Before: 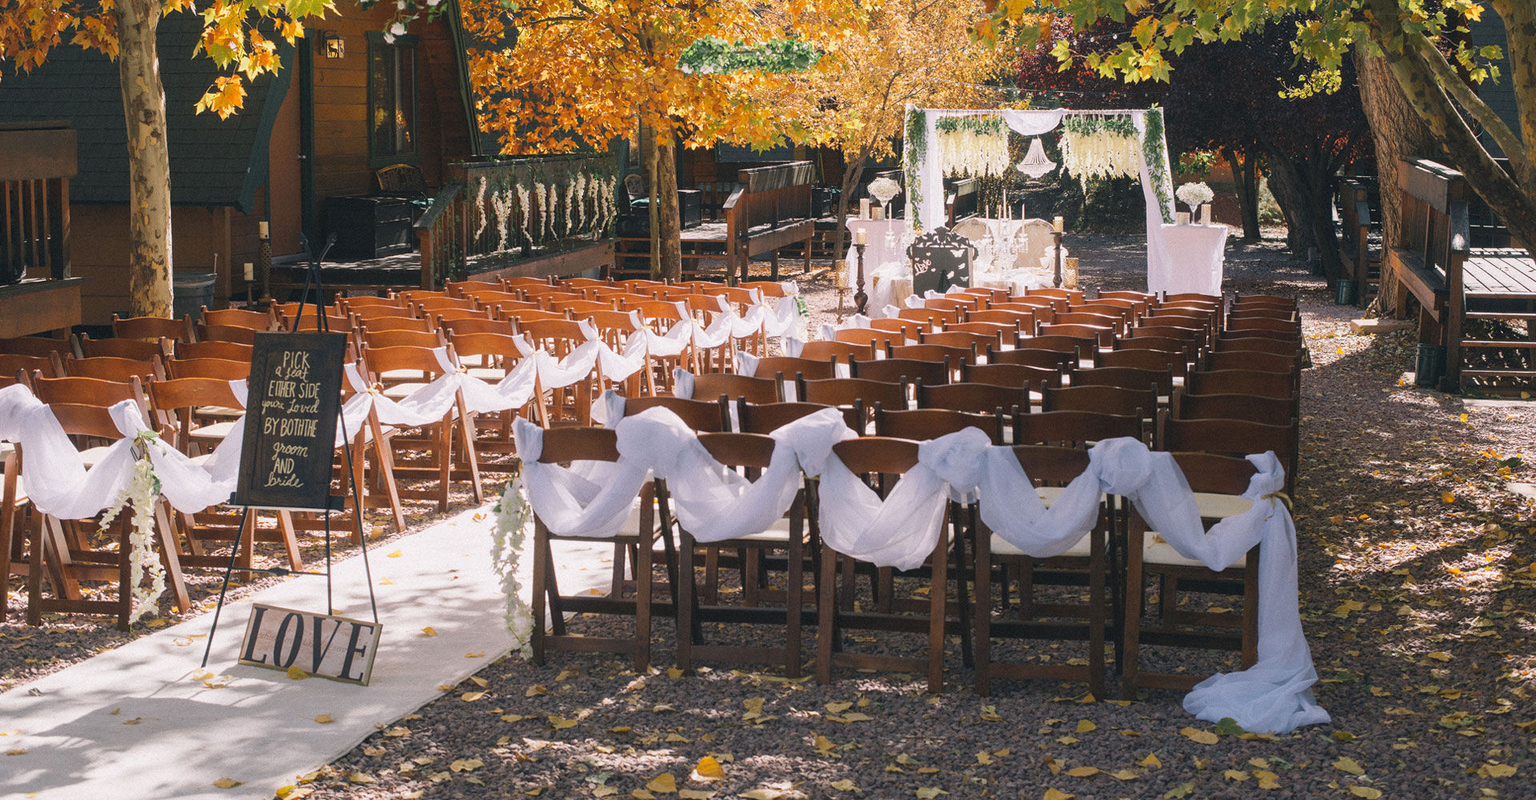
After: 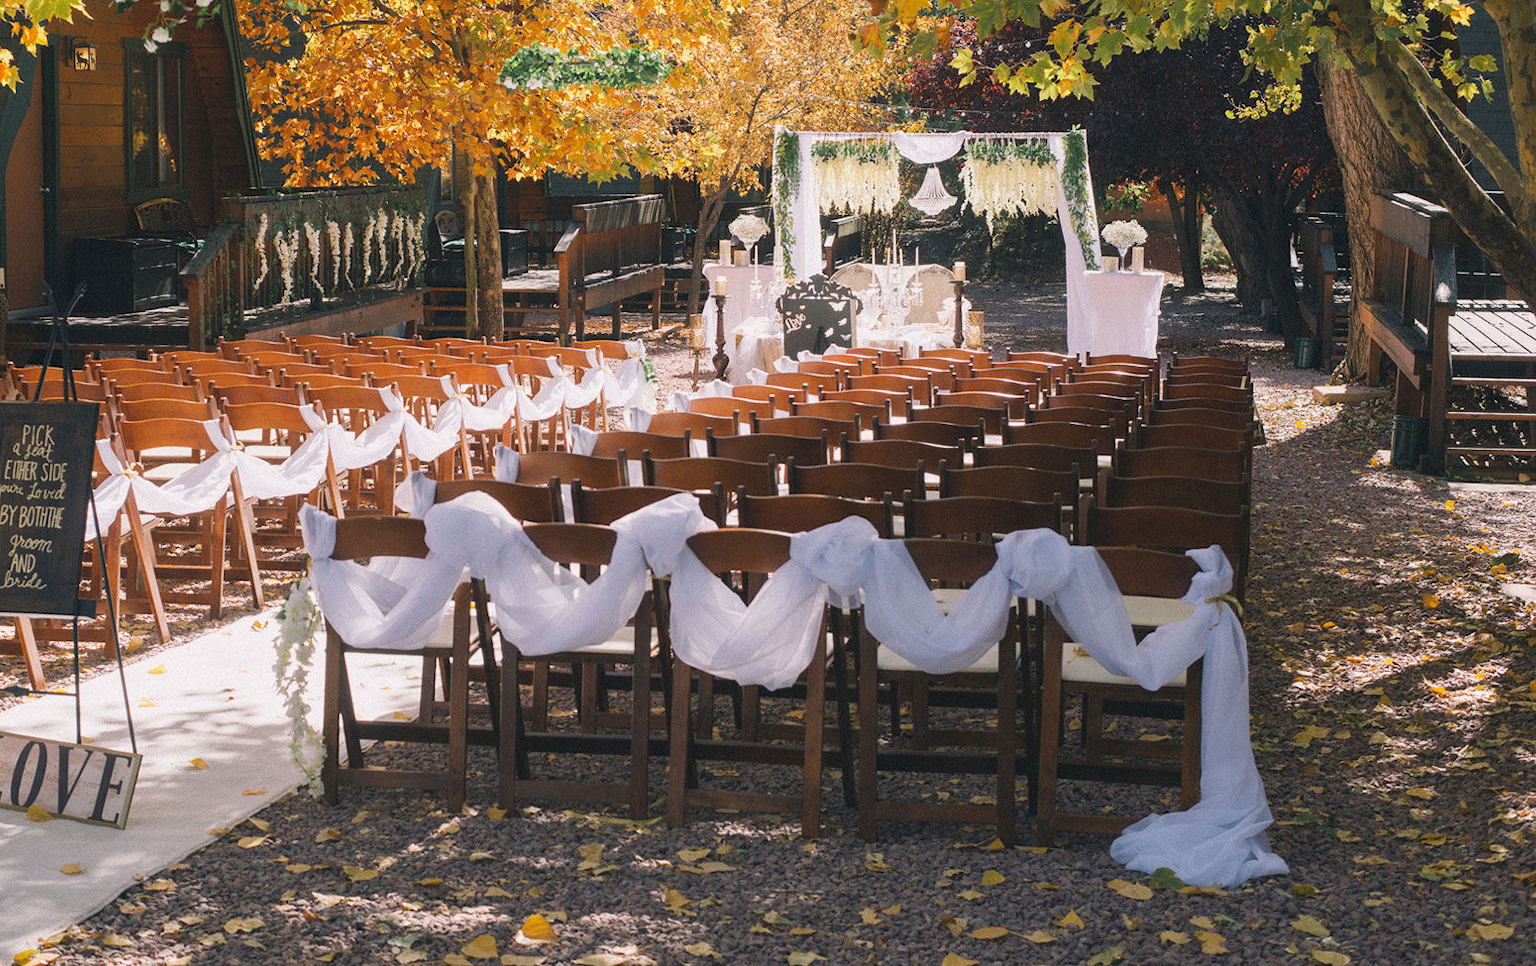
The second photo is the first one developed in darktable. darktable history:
crop: left 17.292%, bottom 0.021%
